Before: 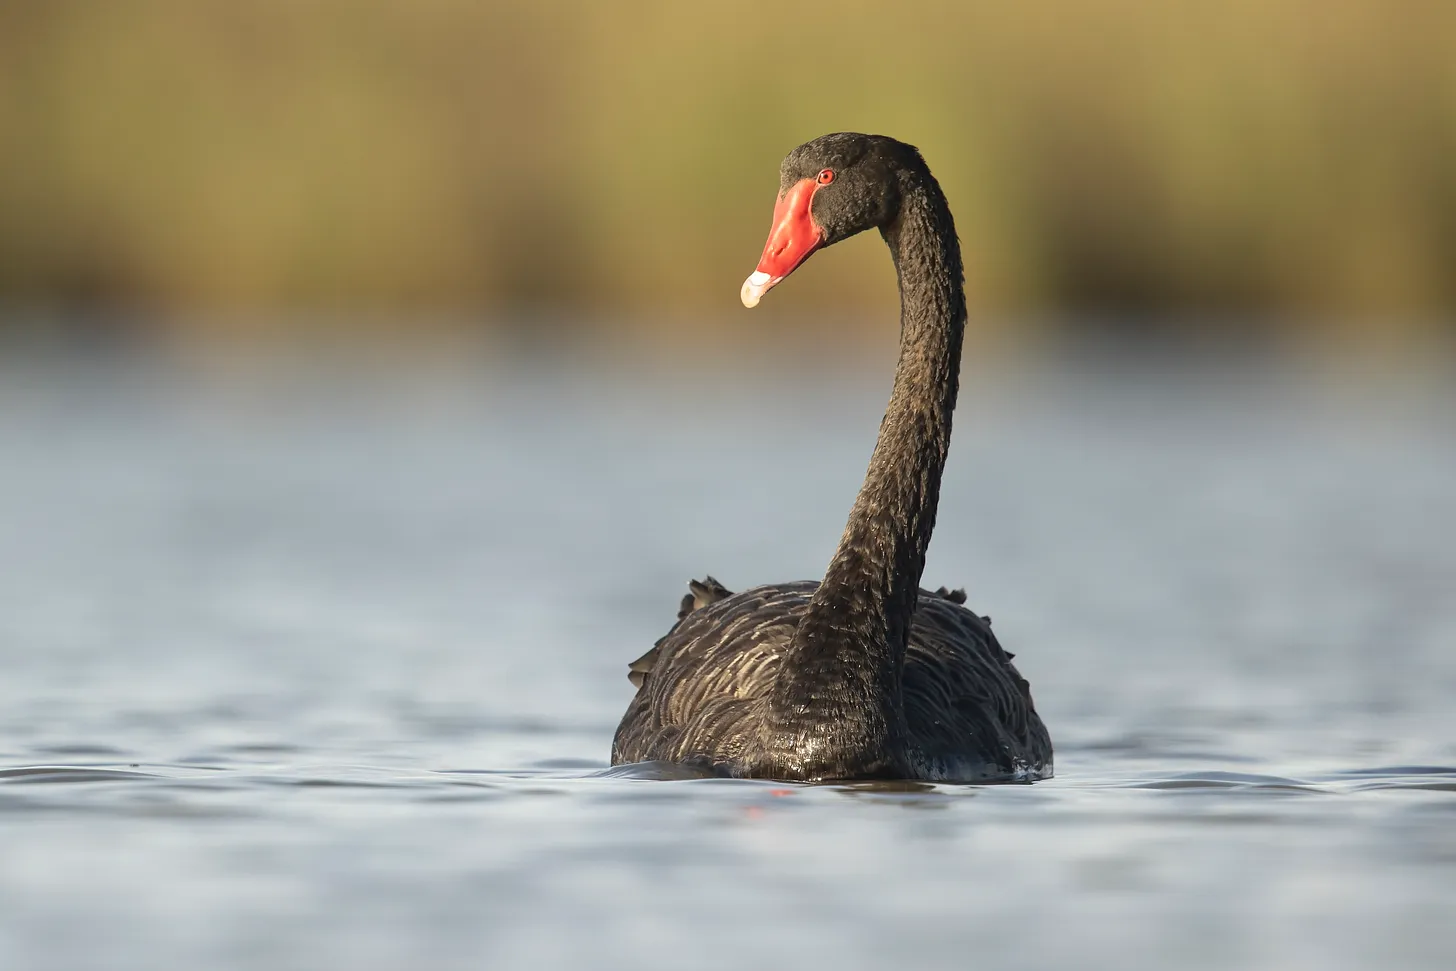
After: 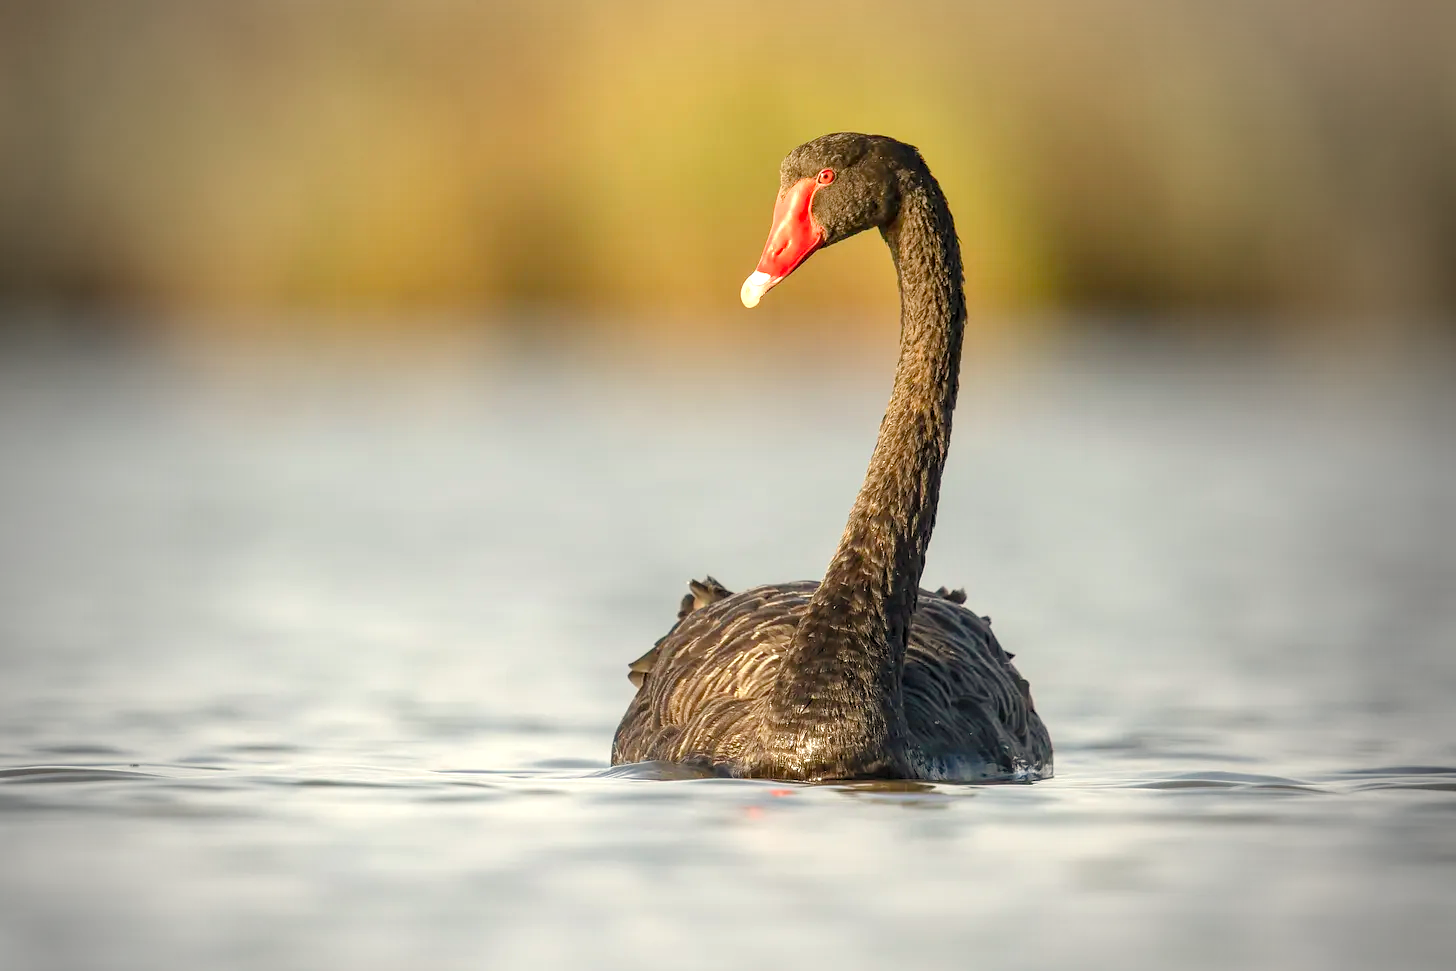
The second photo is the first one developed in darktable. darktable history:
white balance: red 1.045, blue 0.932
color balance: on, module defaults
color balance rgb: perceptual saturation grading › global saturation 20%, perceptual saturation grading › highlights -25%, perceptual saturation grading › shadows 25%
levels: black 3.83%, white 90.64%, levels [0.044, 0.416, 0.908]
vignetting: fall-off start 64.63%, center (-0.034, 0.148), width/height ratio 0.881
local contrast: on, module defaults
